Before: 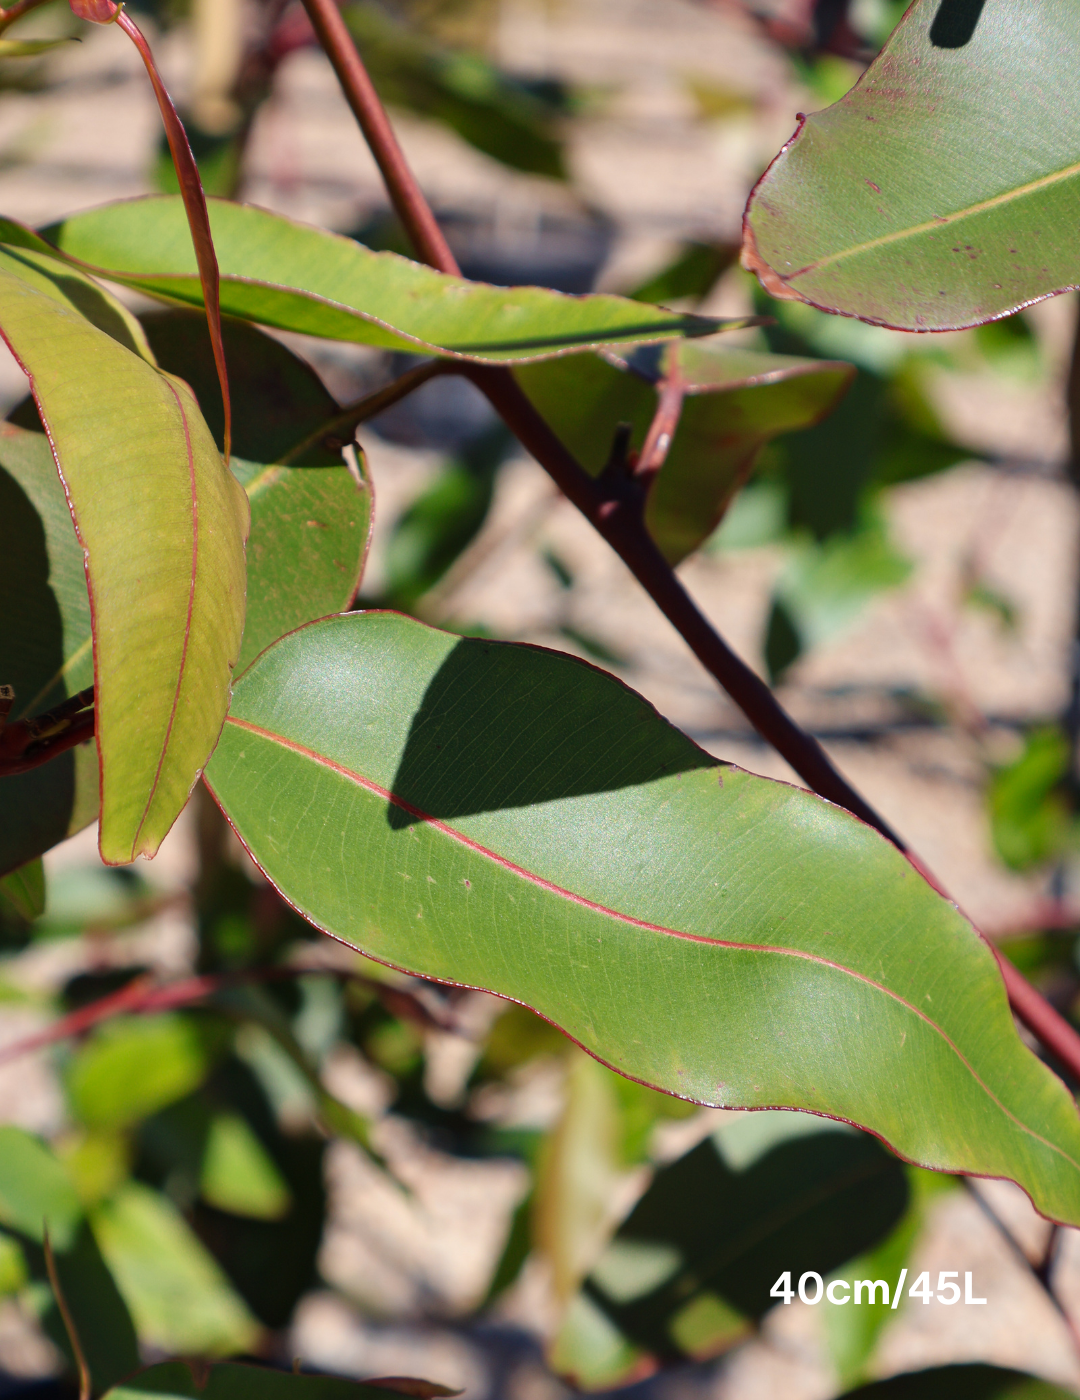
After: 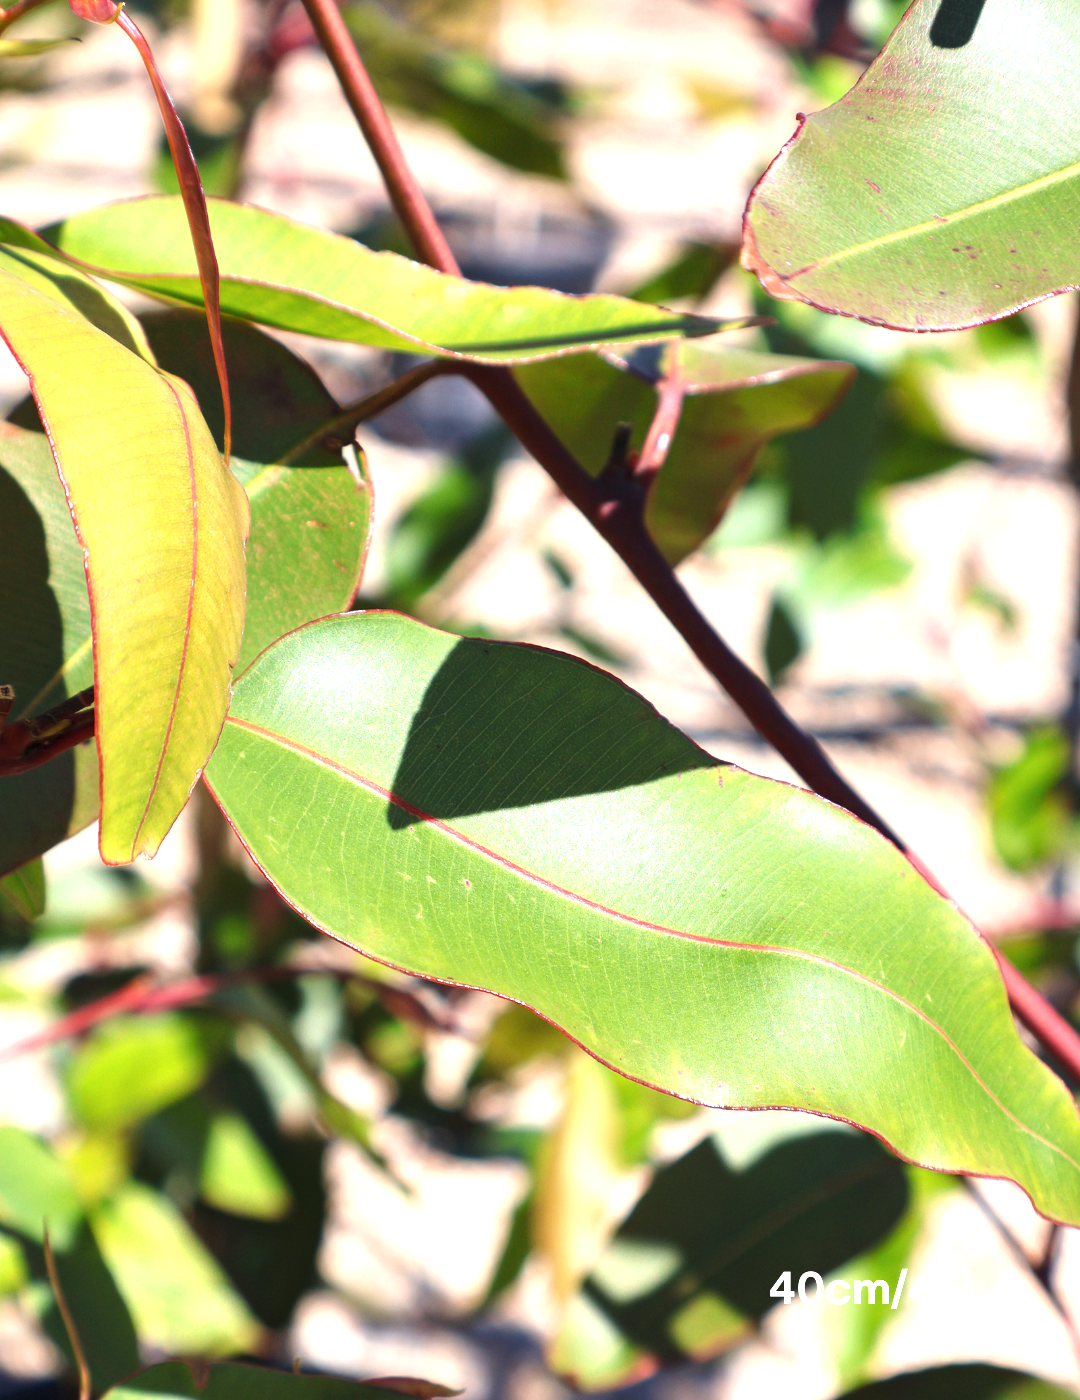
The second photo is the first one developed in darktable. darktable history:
color correction: saturation 0.98
exposure: black level correction 0, exposure 1.2 EV, compensate exposure bias true, compensate highlight preservation false
